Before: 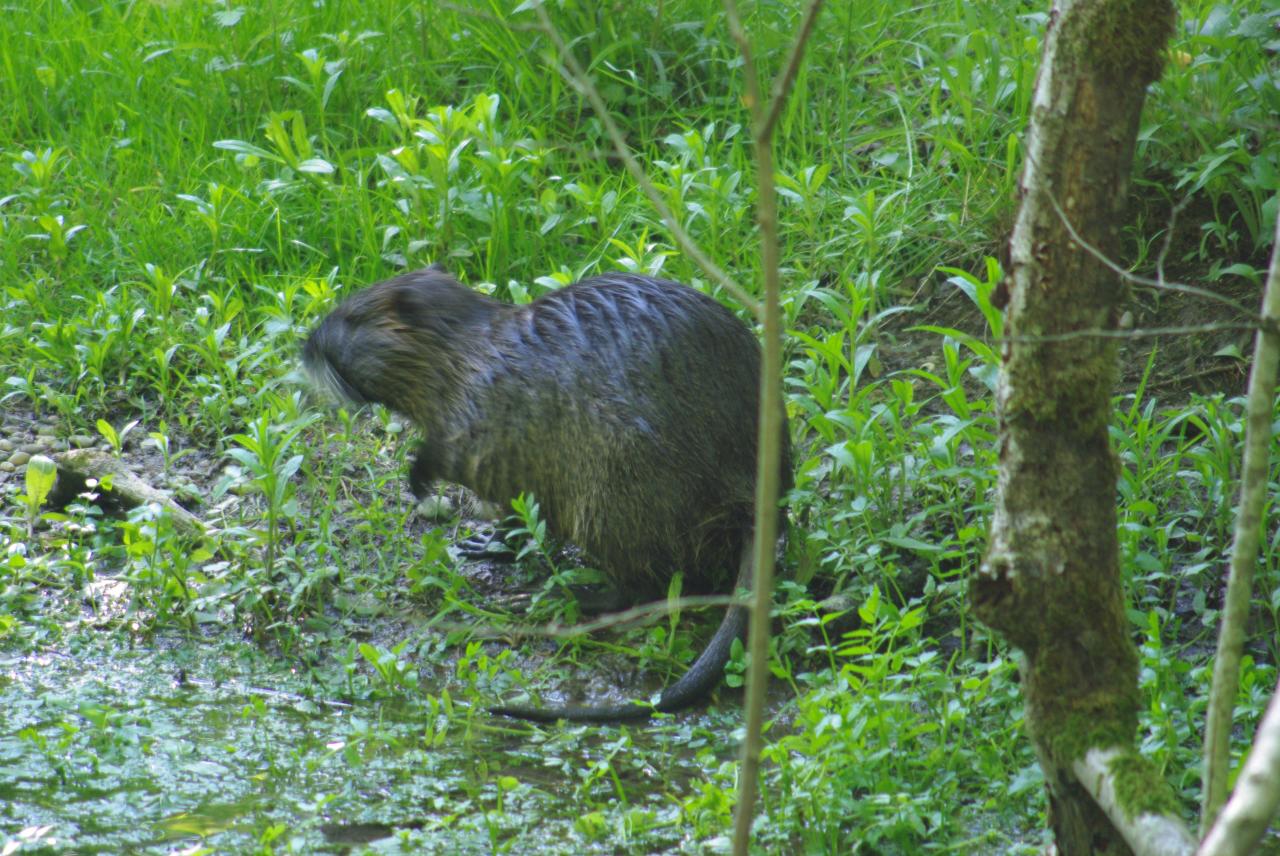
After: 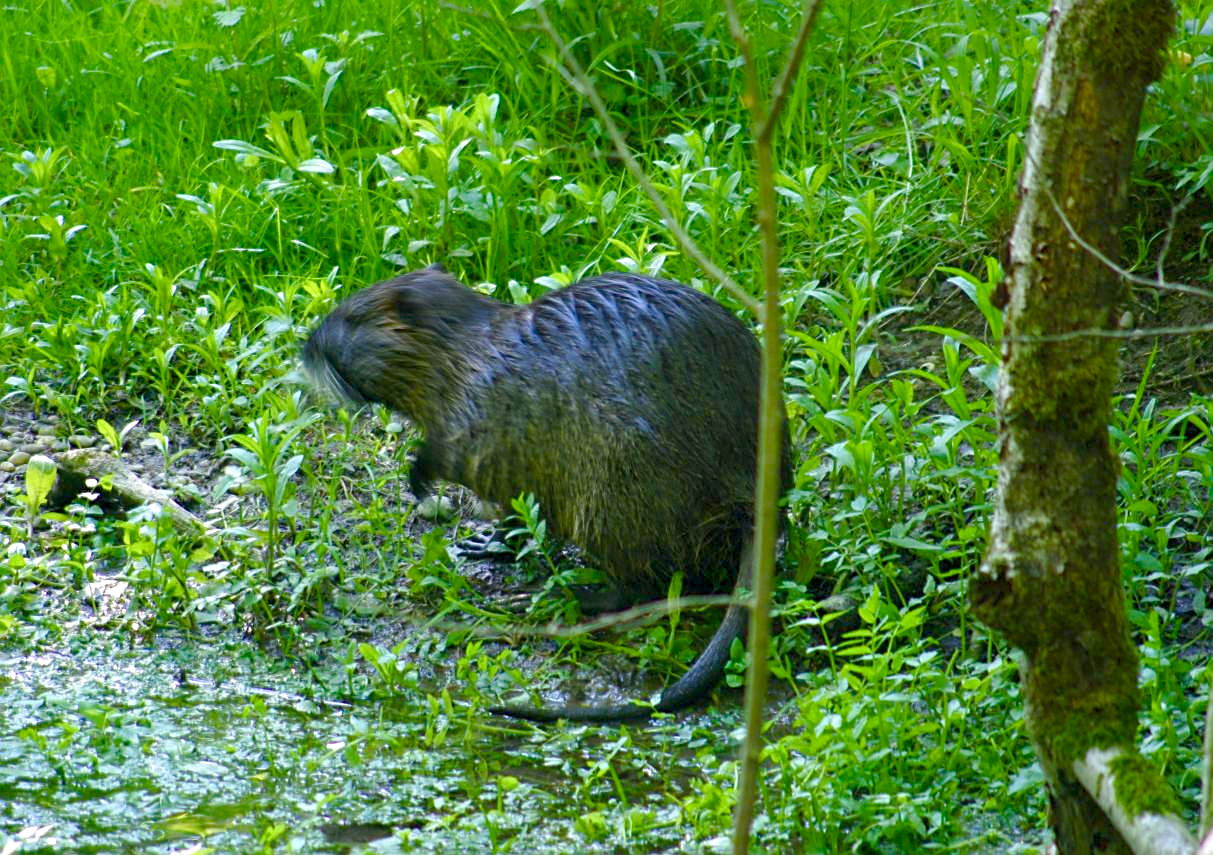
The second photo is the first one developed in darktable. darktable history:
crop and rotate: right 5.167%
sharpen: on, module defaults
color balance rgb: shadows lift › luminance -9.41%, highlights gain › luminance 17.6%, global offset › luminance -1.45%, perceptual saturation grading › highlights -17.77%, perceptual saturation grading › mid-tones 33.1%, perceptual saturation grading › shadows 50.52%, global vibrance 24.22%
